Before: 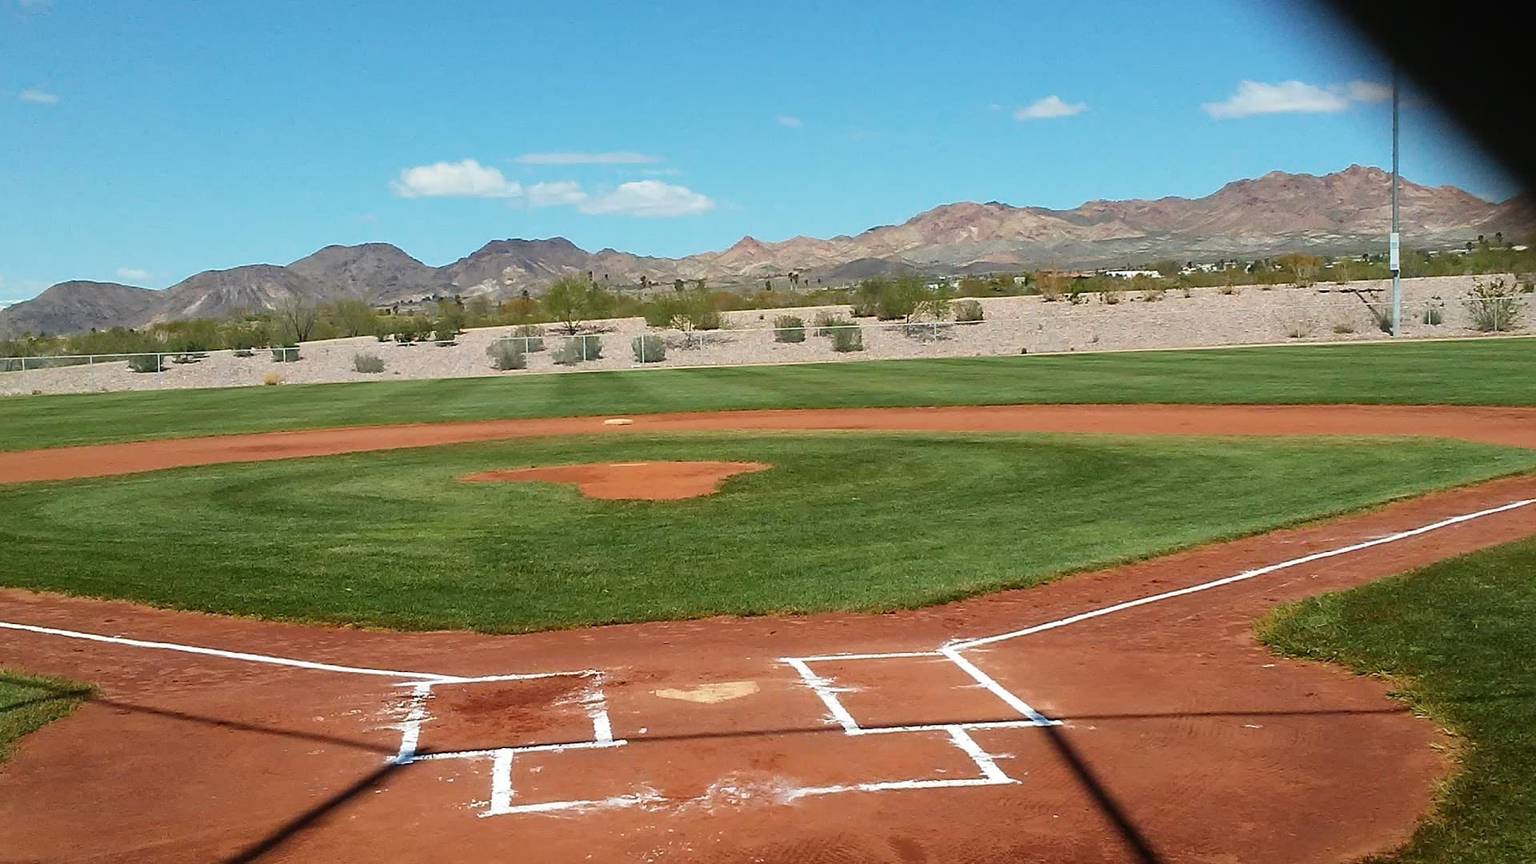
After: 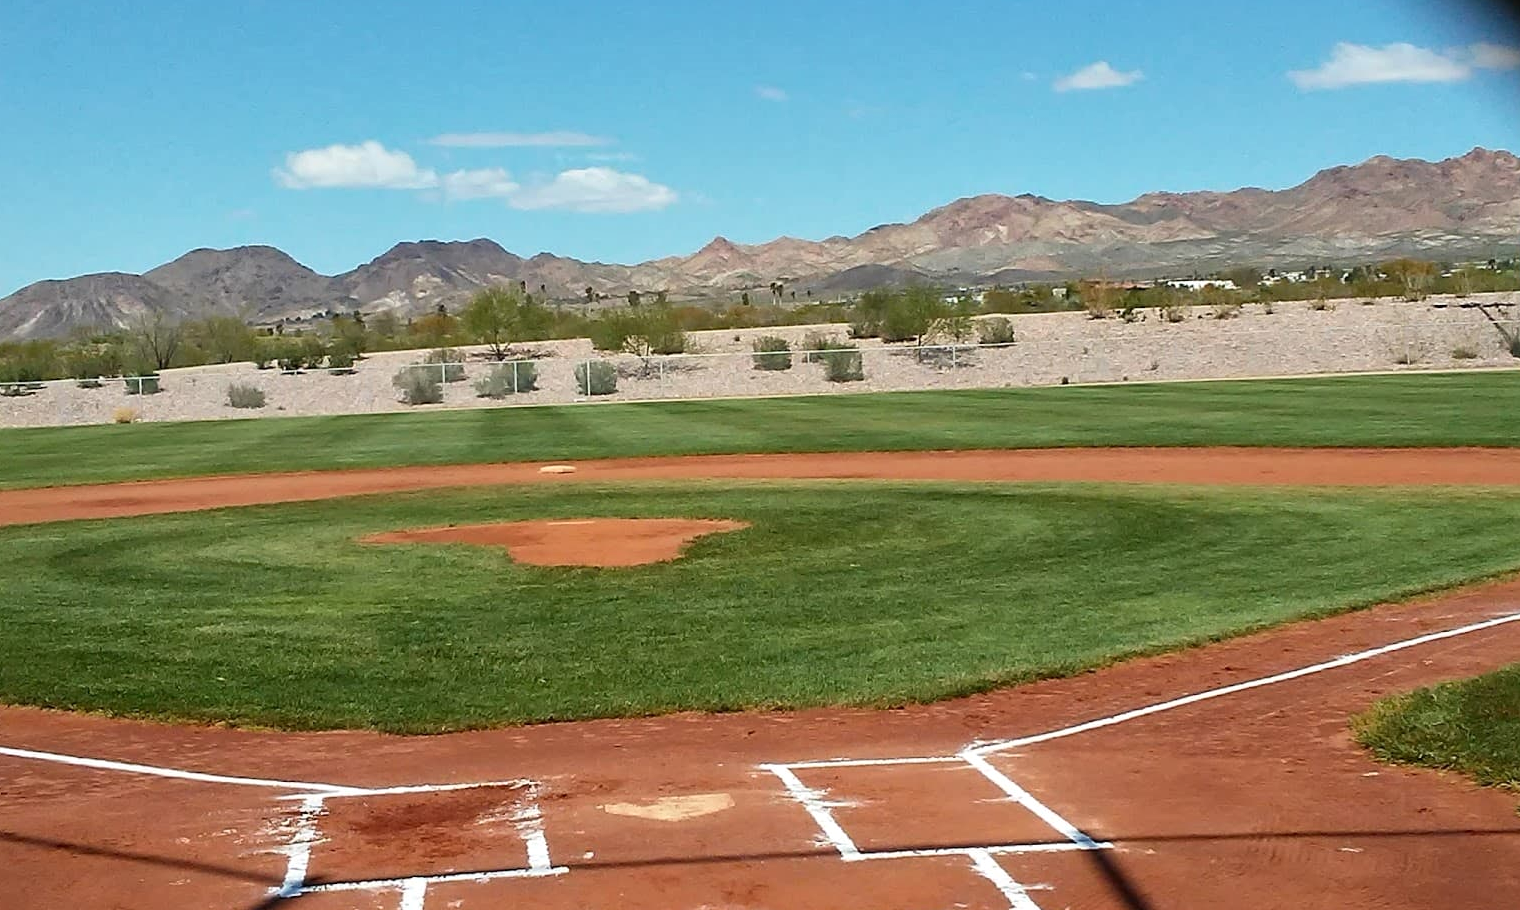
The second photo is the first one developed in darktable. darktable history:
local contrast: mode bilateral grid, contrast 20, coarseness 50, detail 120%, midtone range 0.2
crop: left 11.225%, top 5.381%, right 9.565%, bottom 10.314%
